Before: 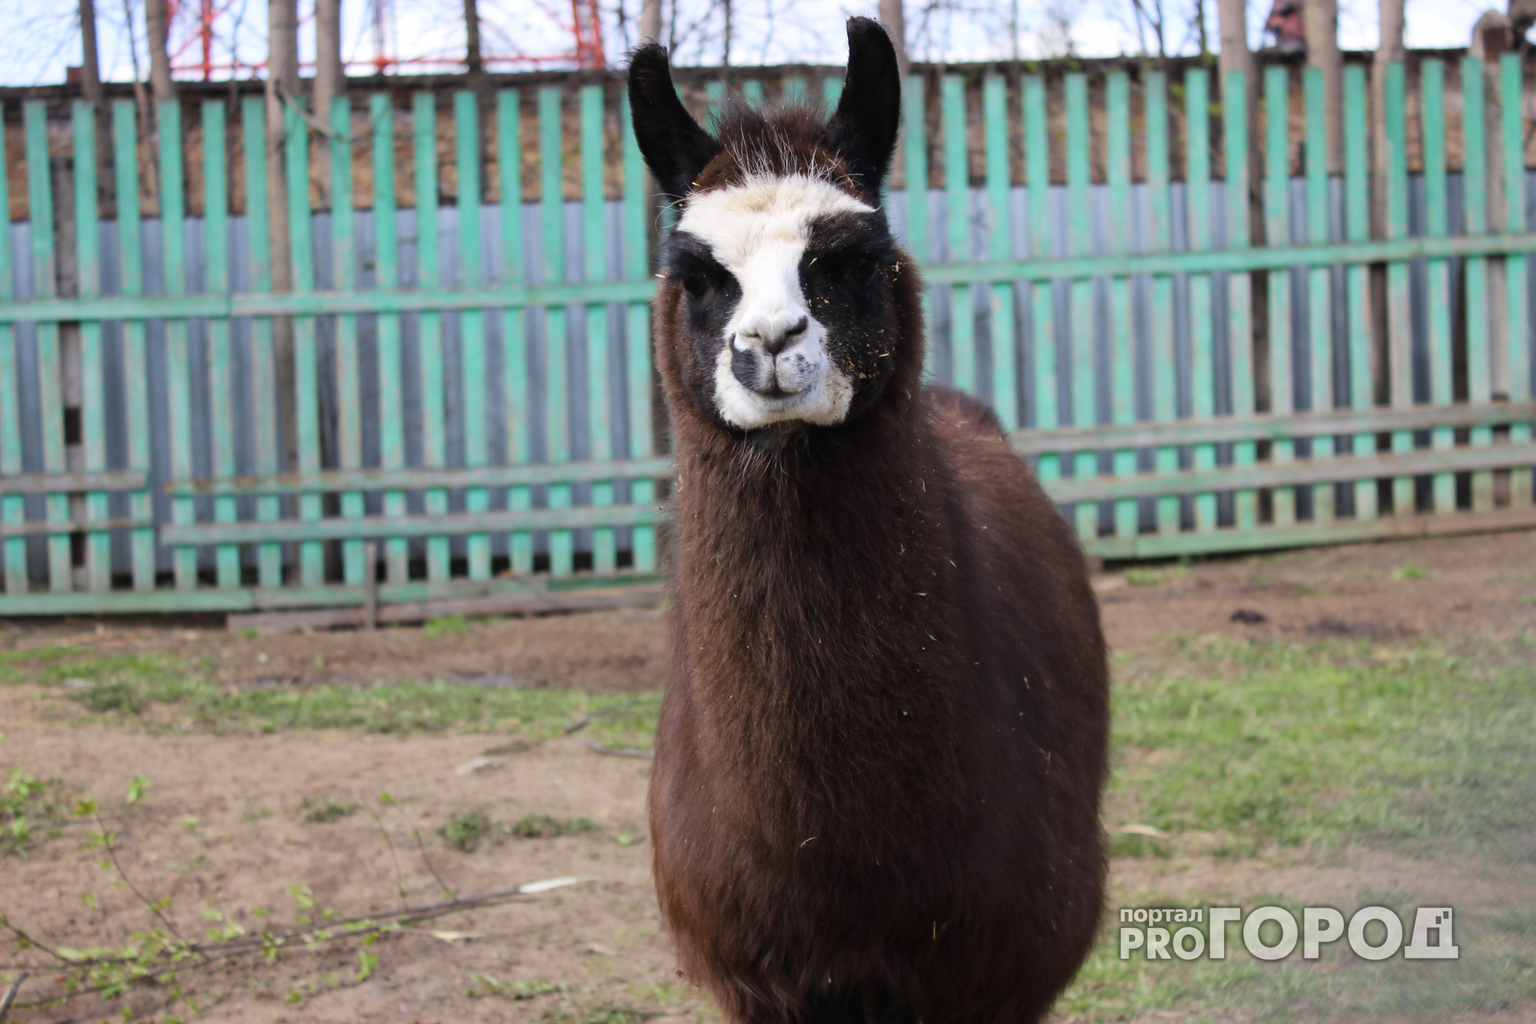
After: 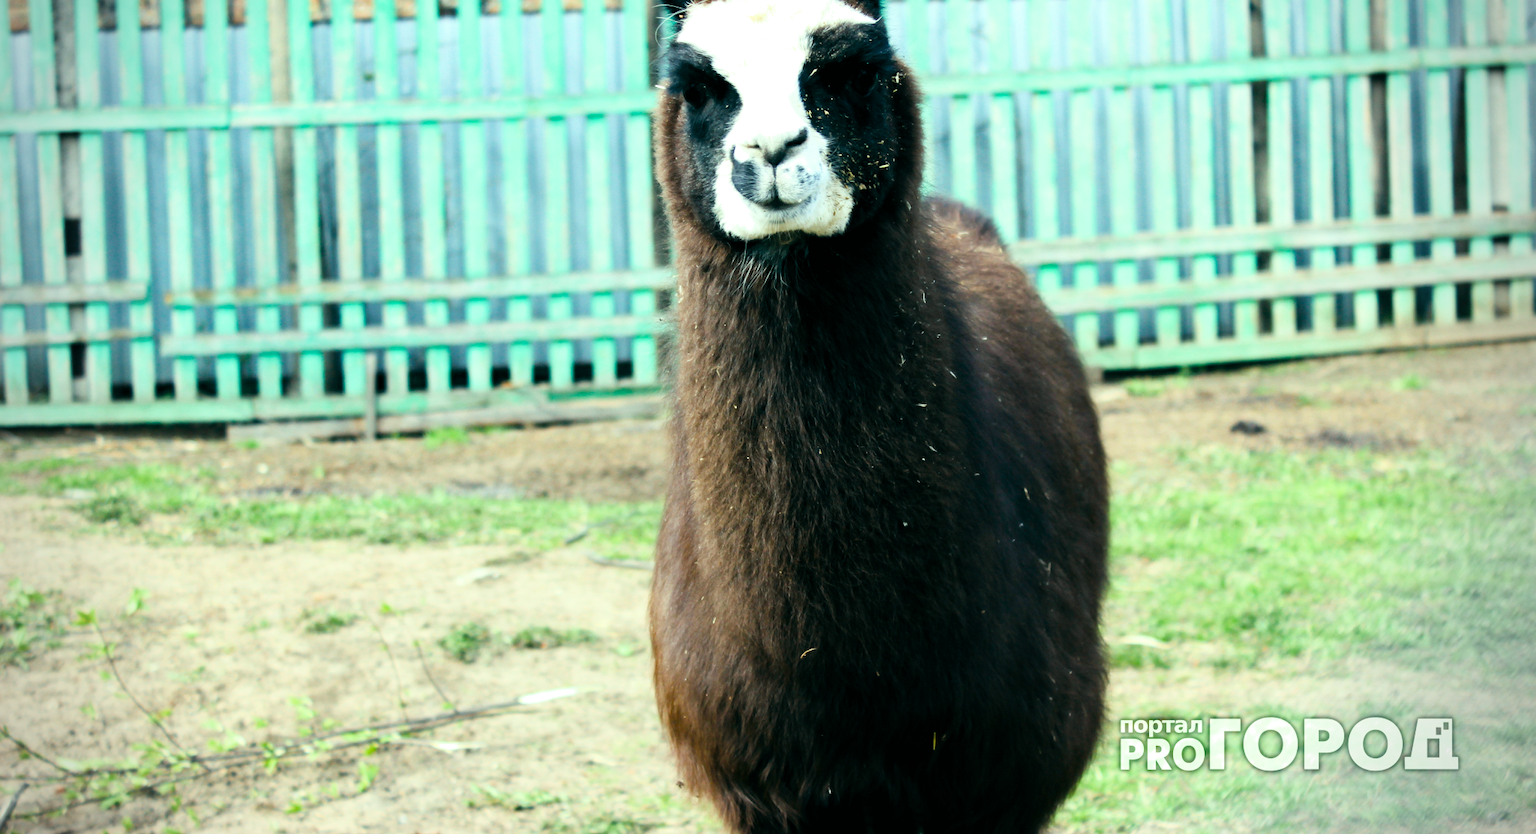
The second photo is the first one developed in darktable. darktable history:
color balance rgb: shadows lift › luminance -7.7%, shadows lift › chroma 2.13%, shadows lift › hue 165.27°, power › luminance -7.77%, power › chroma 1.1%, power › hue 215.88°, highlights gain › luminance 15.15%, highlights gain › chroma 7%, highlights gain › hue 125.57°, global offset › luminance -0.33%, global offset › chroma 0.11%, global offset › hue 165.27°, perceptual saturation grading › global saturation 24.42%, perceptual saturation grading › highlights -24.42%, perceptual saturation grading › mid-tones 24.42%, perceptual saturation grading › shadows 40%, perceptual brilliance grading › global brilliance -5%, perceptual brilliance grading › highlights 24.42%, perceptual brilliance grading › mid-tones 7%, perceptual brilliance grading › shadows -5%
tone equalizer: on, module defaults
exposure: black level correction 0, exposure 1 EV, compensate highlight preservation false
vignetting: on, module defaults
filmic rgb: hardness 4.17
crop and rotate: top 18.507%
